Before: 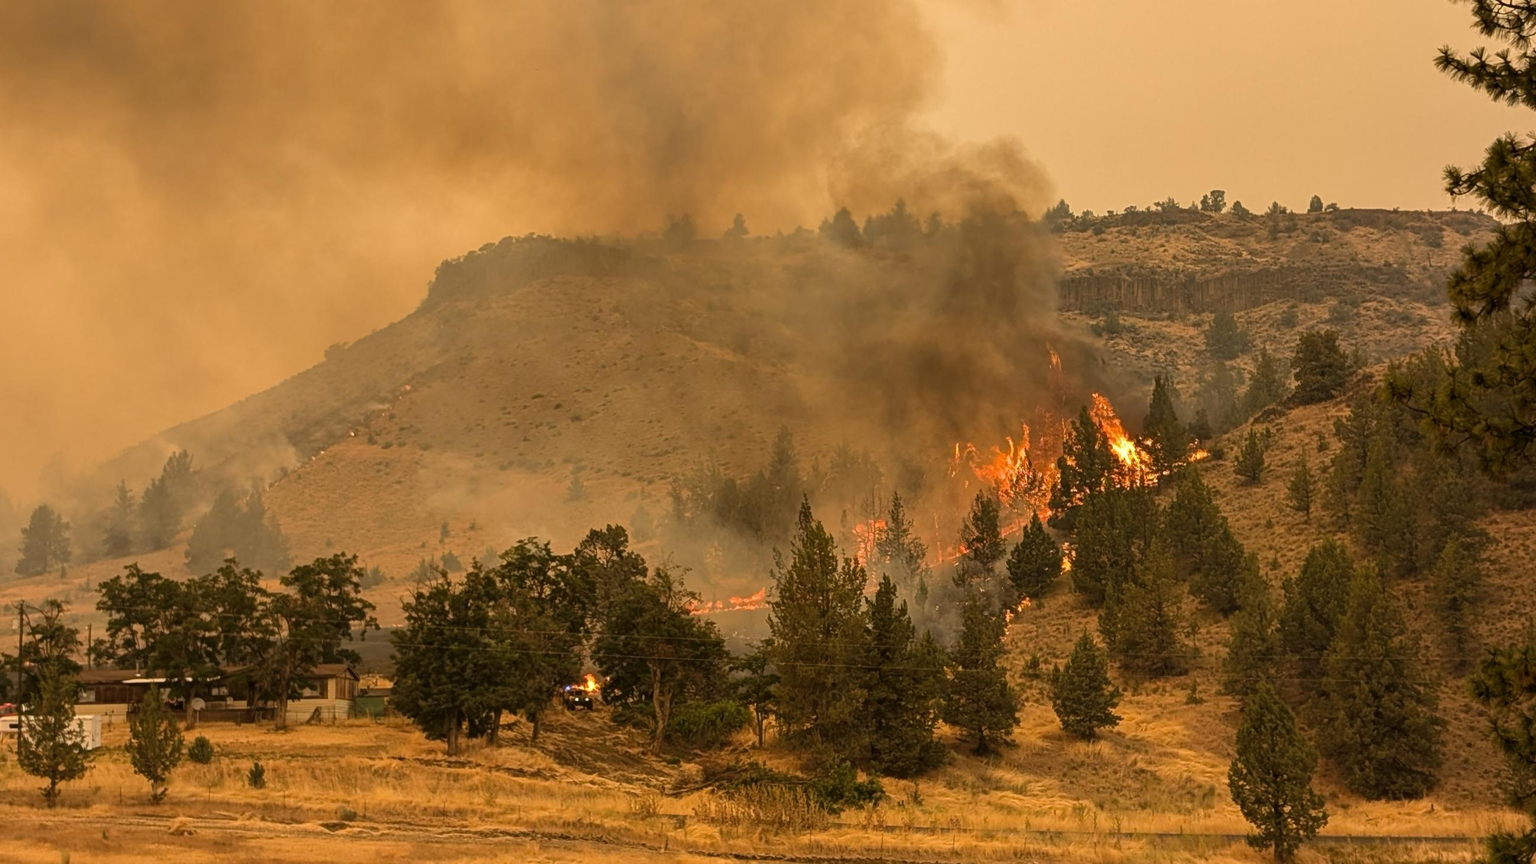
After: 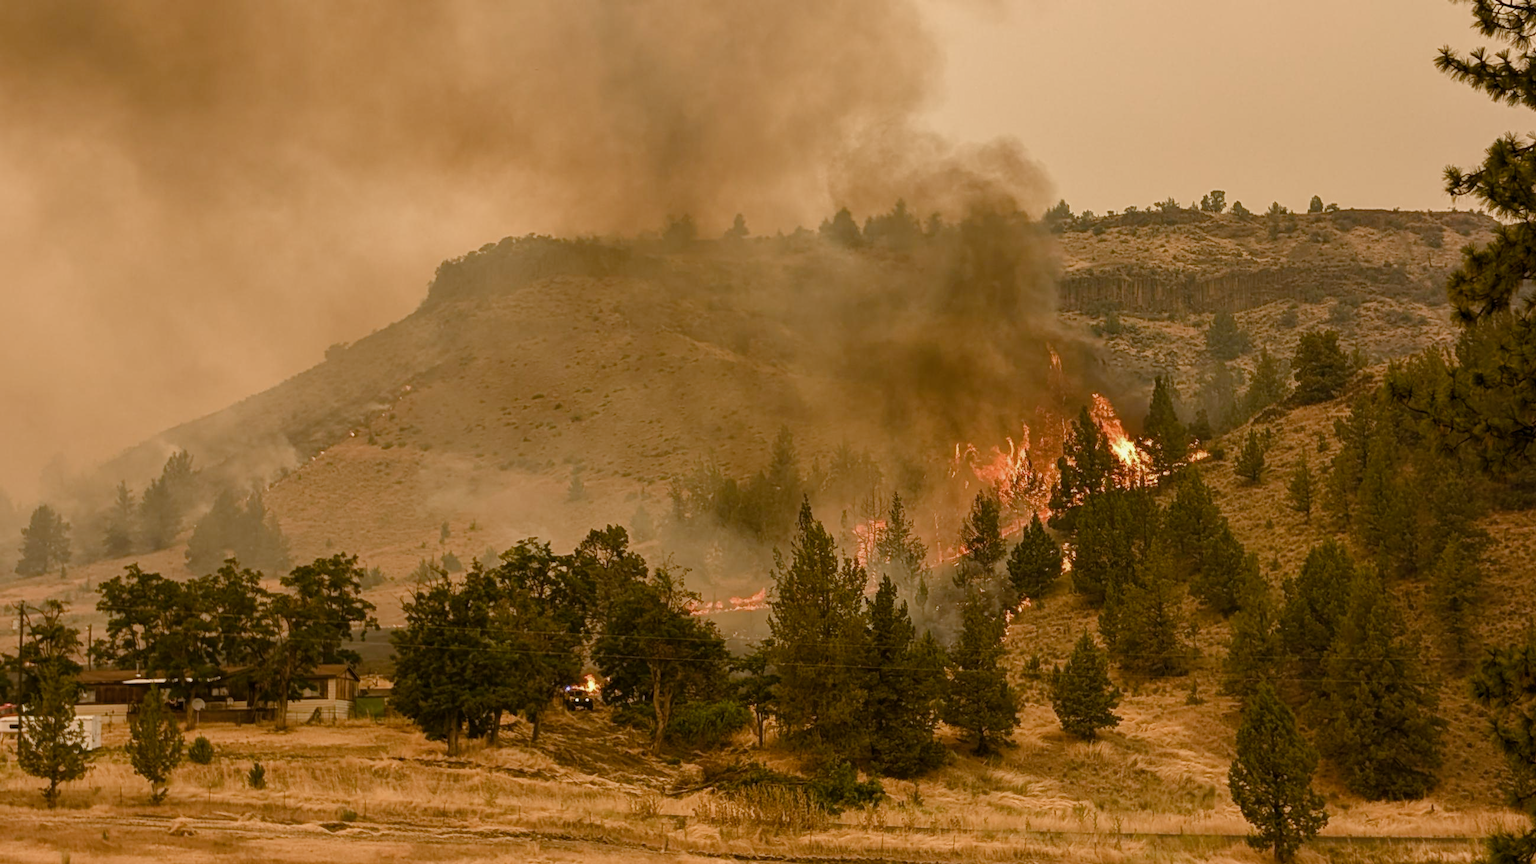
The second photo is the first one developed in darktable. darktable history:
exposure: black level correction 0.001, exposure -0.124 EV, compensate exposure bias true, compensate highlight preservation false
color balance rgb: perceptual saturation grading › global saturation 20%, perceptual saturation grading › highlights -50.256%, perceptual saturation grading › shadows 30.574%
color zones: curves: ch1 [(0, 0.469) (0.001, 0.469) (0.12, 0.446) (0.248, 0.469) (0.5, 0.5) (0.748, 0.5) (0.999, 0.469) (1, 0.469)]
